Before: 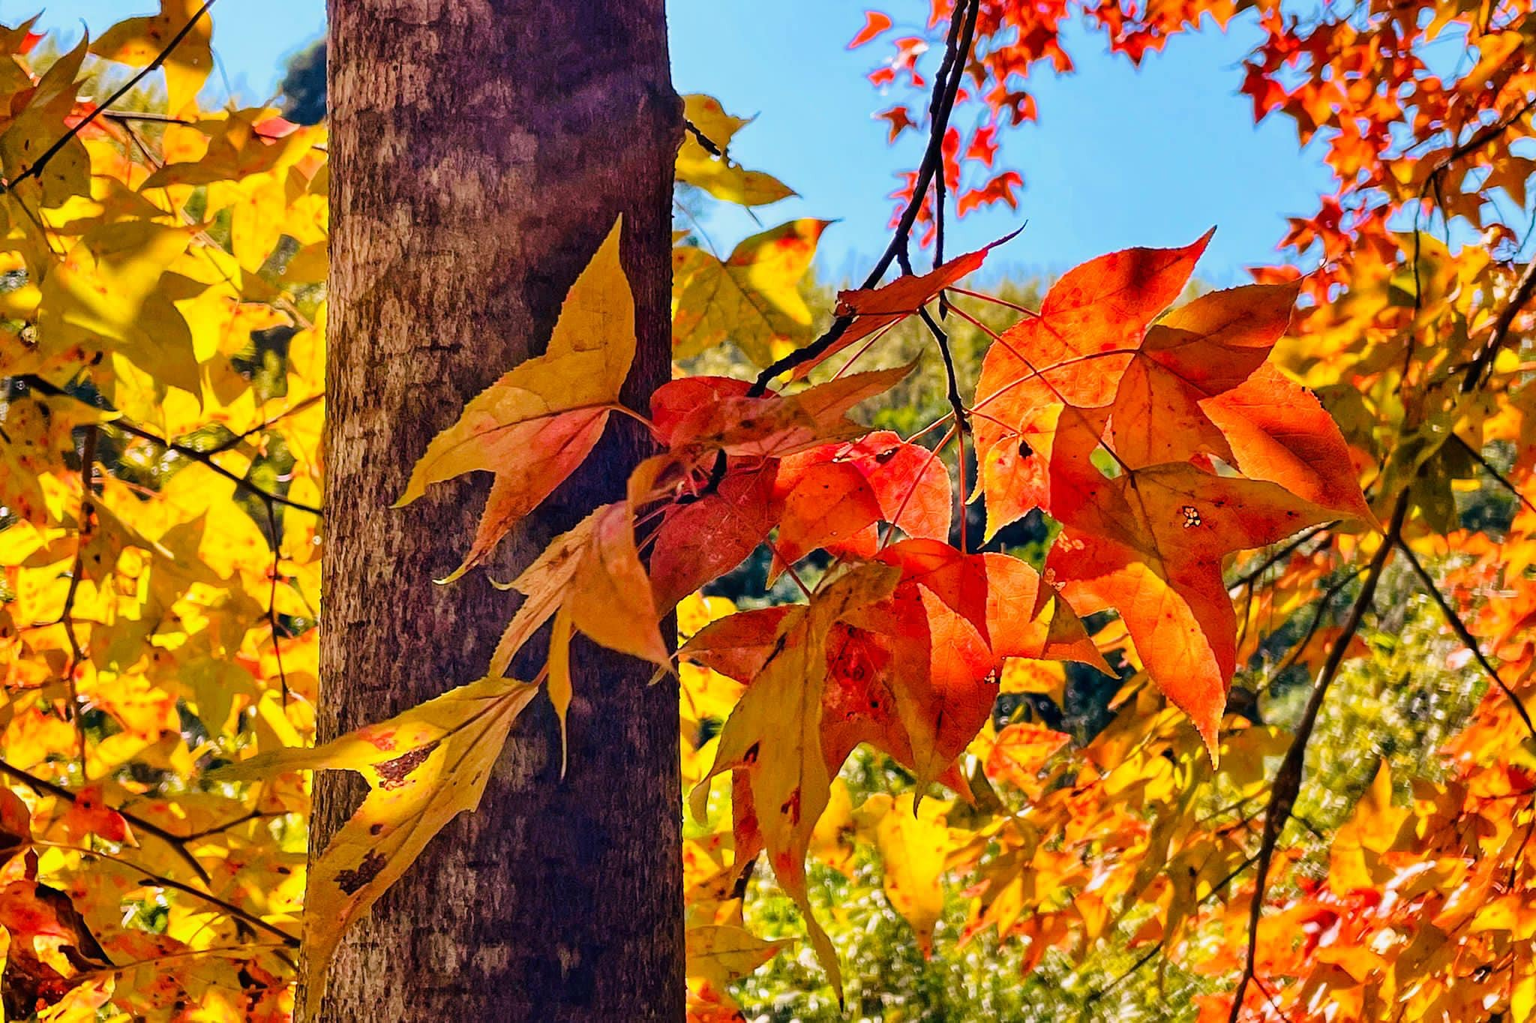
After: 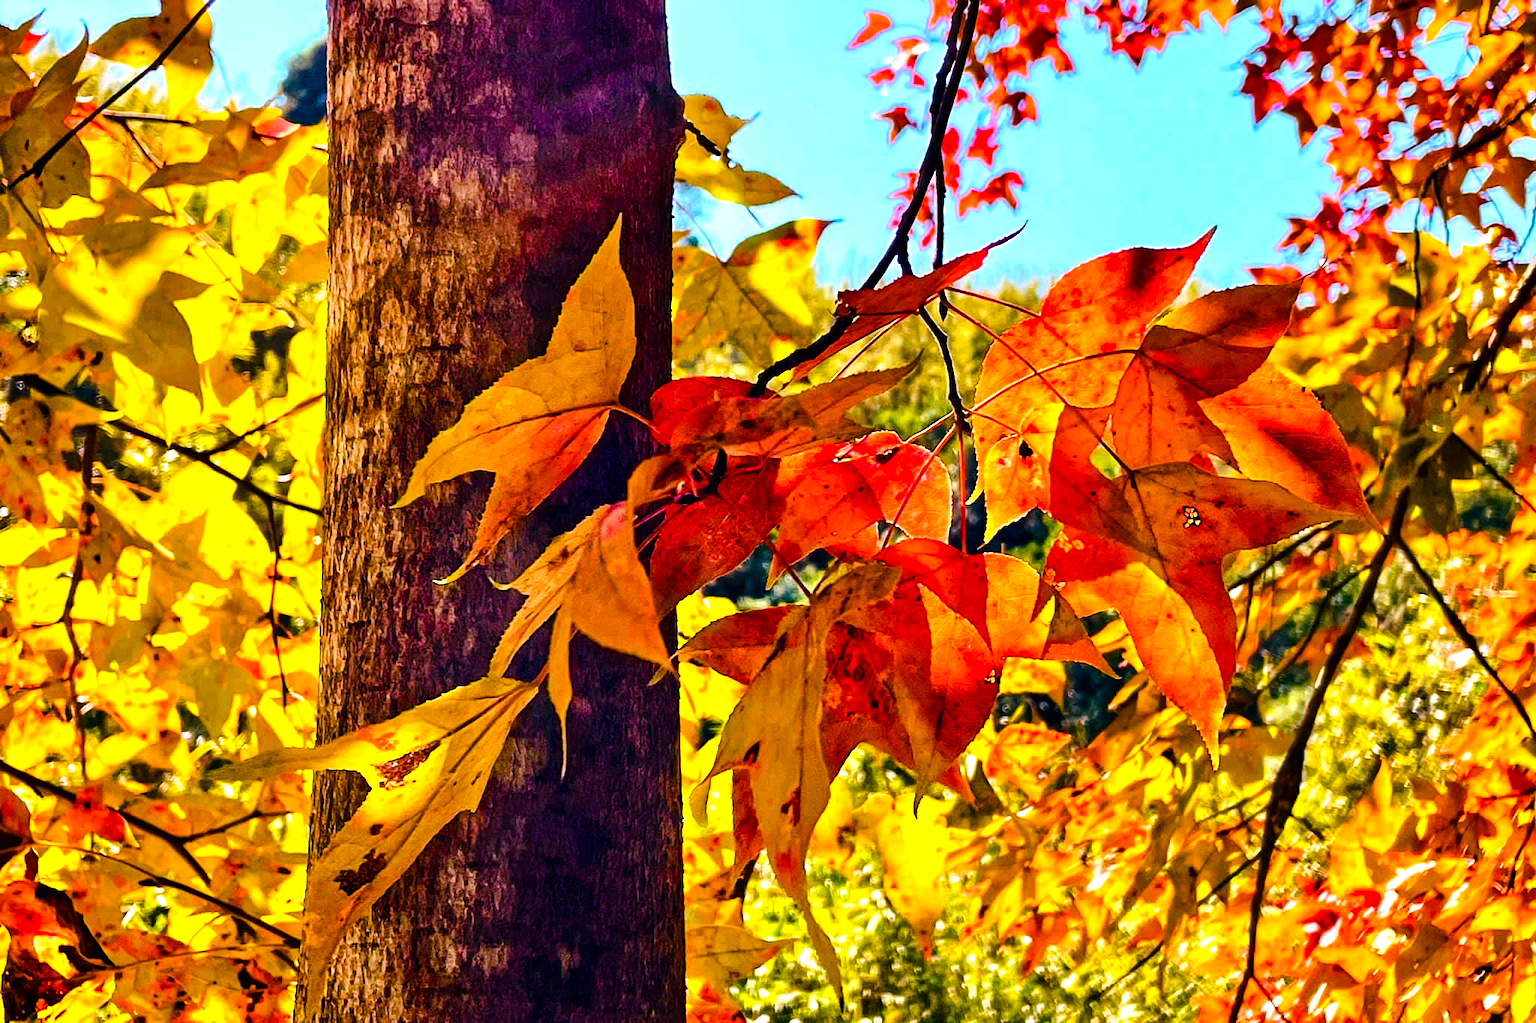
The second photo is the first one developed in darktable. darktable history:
tone equalizer: -8 EV -0.75 EV, -7 EV -0.7 EV, -6 EV -0.6 EV, -5 EV -0.4 EV, -3 EV 0.4 EV, -2 EV 0.6 EV, -1 EV 0.7 EV, +0 EV 0.75 EV, edges refinement/feathering 500, mask exposure compensation -1.57 EV, preserve details no
color balance rgb: perceptual saturation grading › global saturation 45%, perceptual saturation grading › highlights -25%, perceptual saturation grading › shadows 50%, perceptual brilliance grading › global brilliance 3%, global vibrance 3%
